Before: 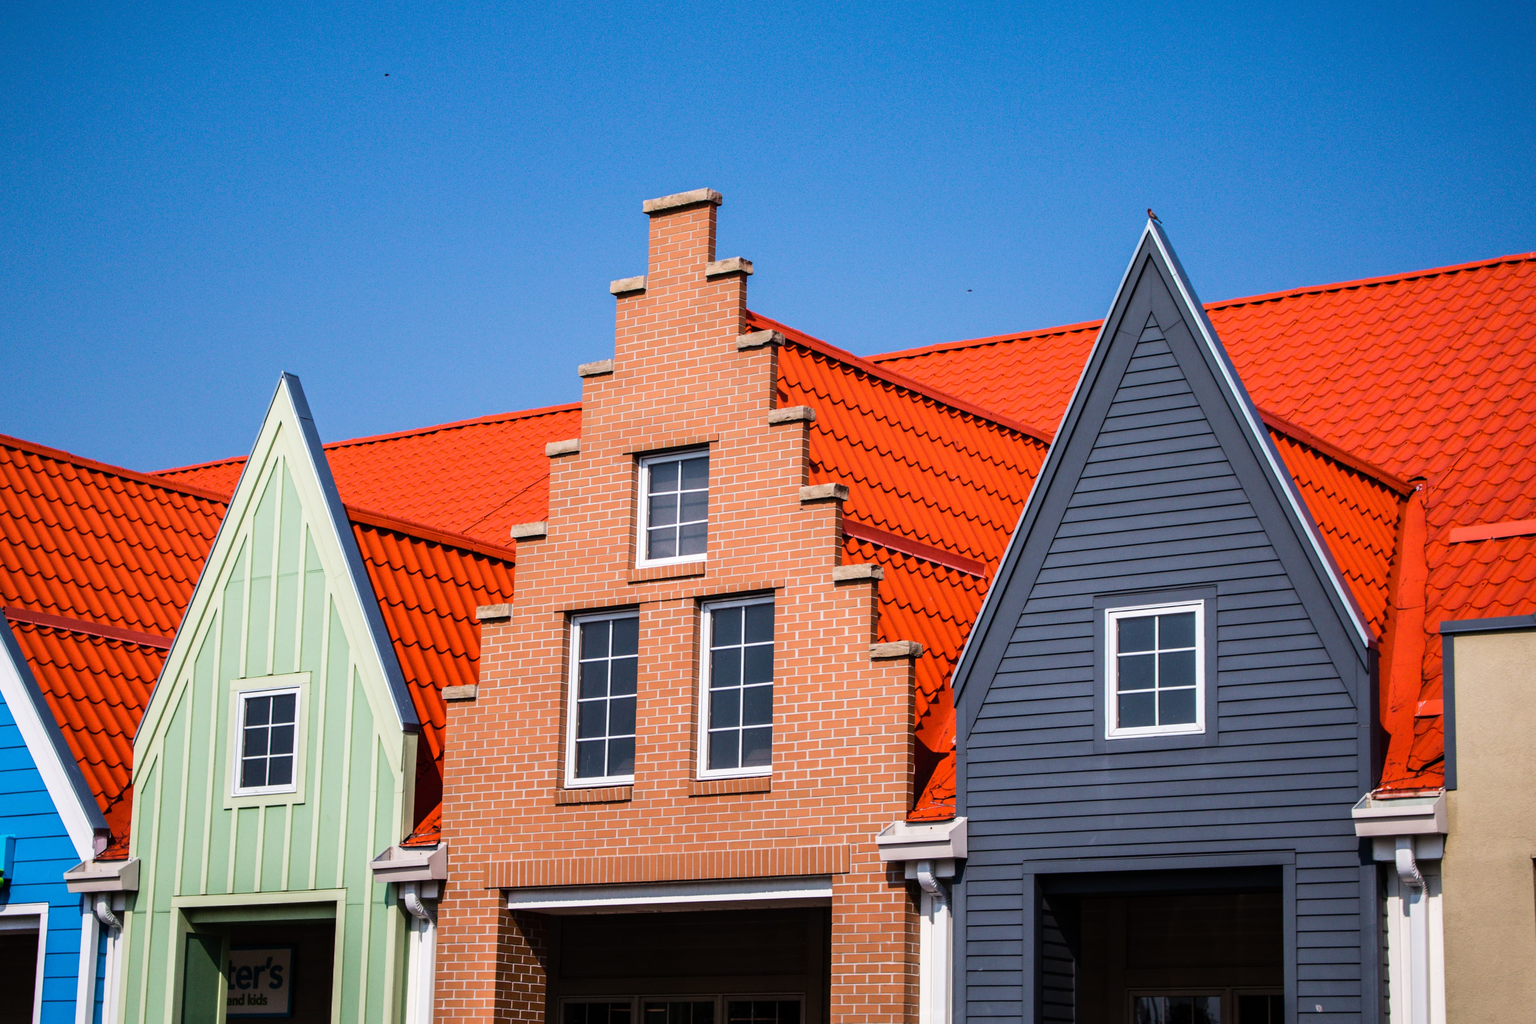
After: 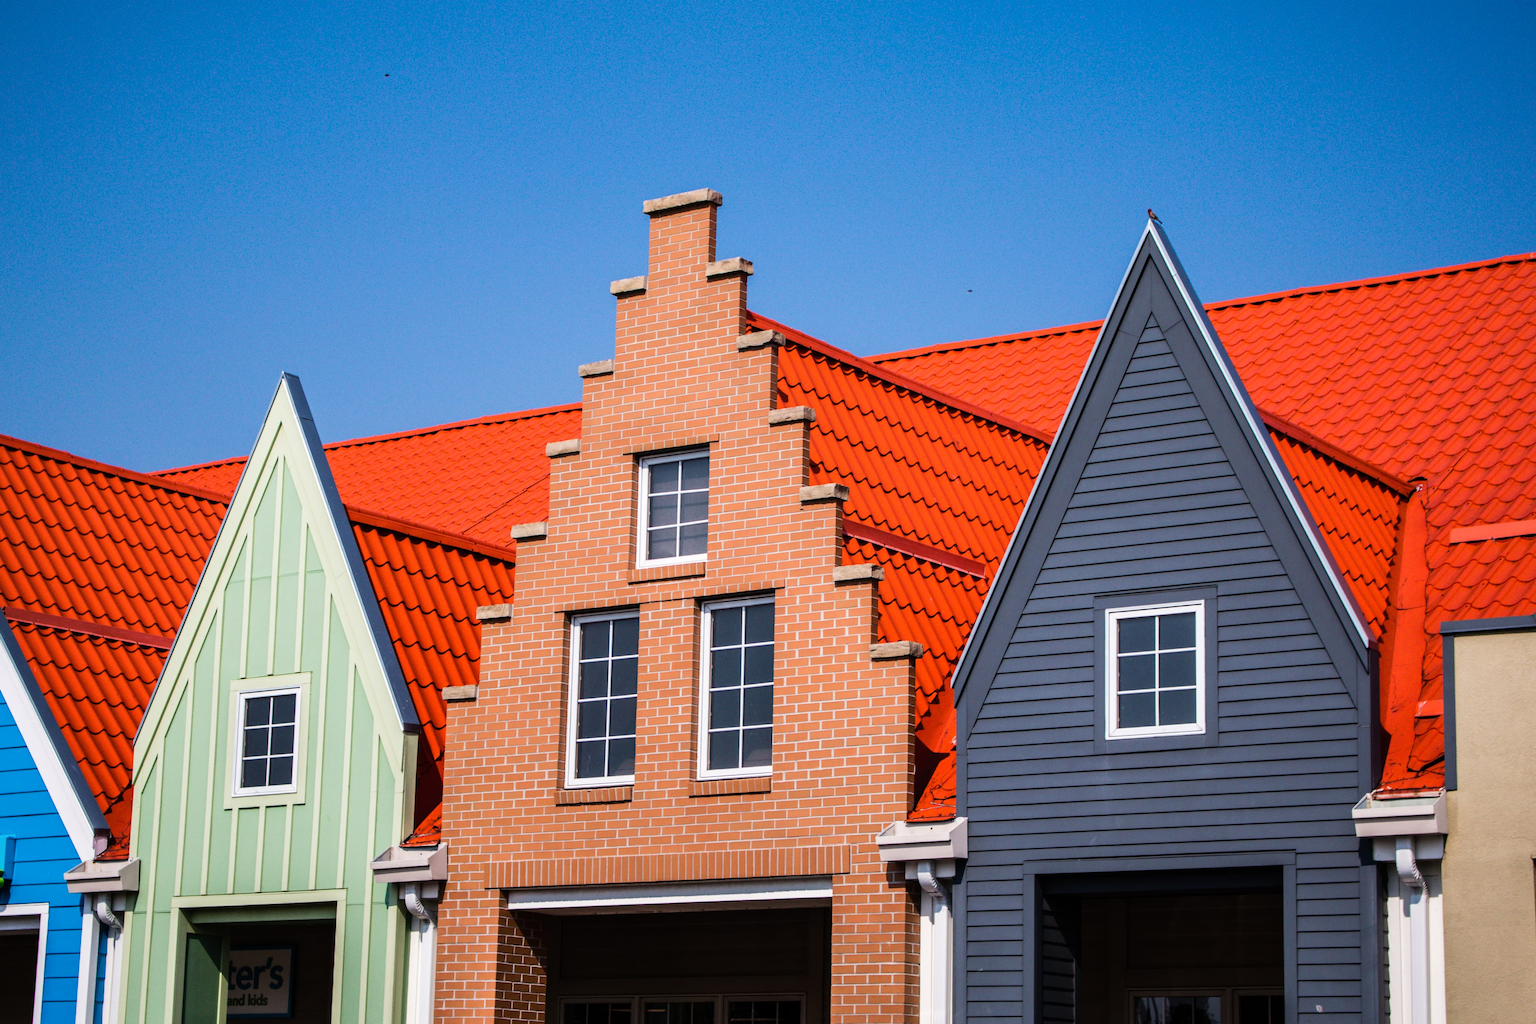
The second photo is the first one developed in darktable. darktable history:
tone curve: curves: ch0 [(0, 0) (0.003, 0.003) (0.011, 0.011) (0.025, 0.025) (0.044, 0.044) (0.069, 0.069) (0.1, 0.099) (0.136, 0.135) (0.177, 0.176) (0.224, 0.223) (0.277, 0.275) (0.335, 0.333) (0.399, 0.396) (0.468, 0.465) (0.543, 0.546) (0.623, 0.625) (0.709, 0.711) (0.801, 0.802) (0.898, 0.898) (1, 1)], preserve colors none
